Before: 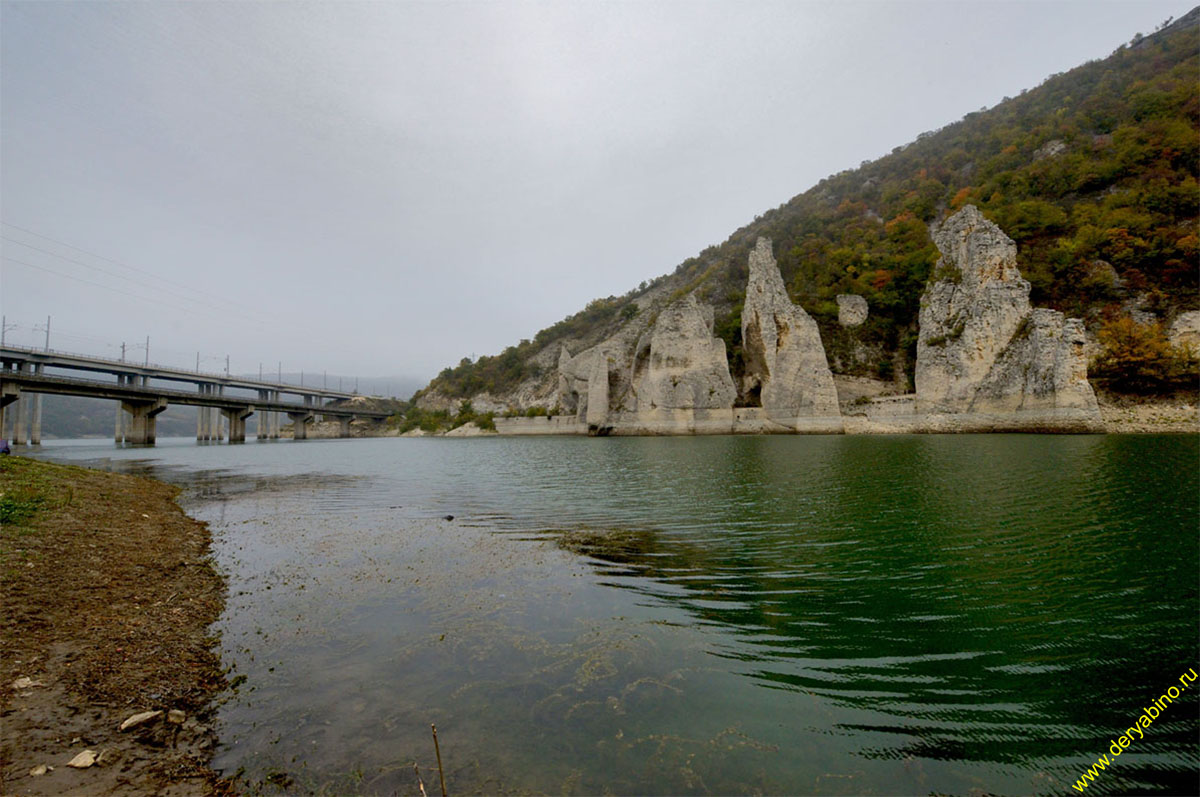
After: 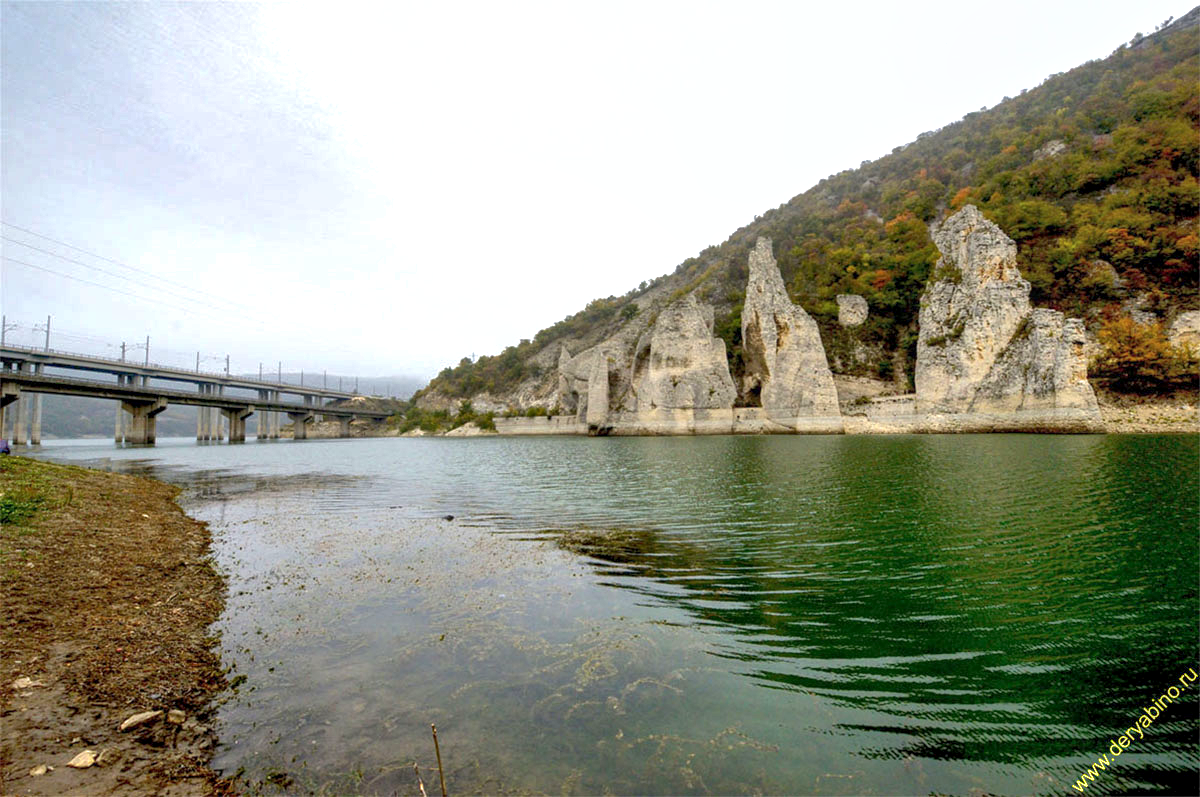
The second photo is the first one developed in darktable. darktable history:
local contrast: detail 130%
shadows and highlights: on, module defaults
exposure: black level correction 0, exposure 0.951 EV, compensate highlight preservation false
